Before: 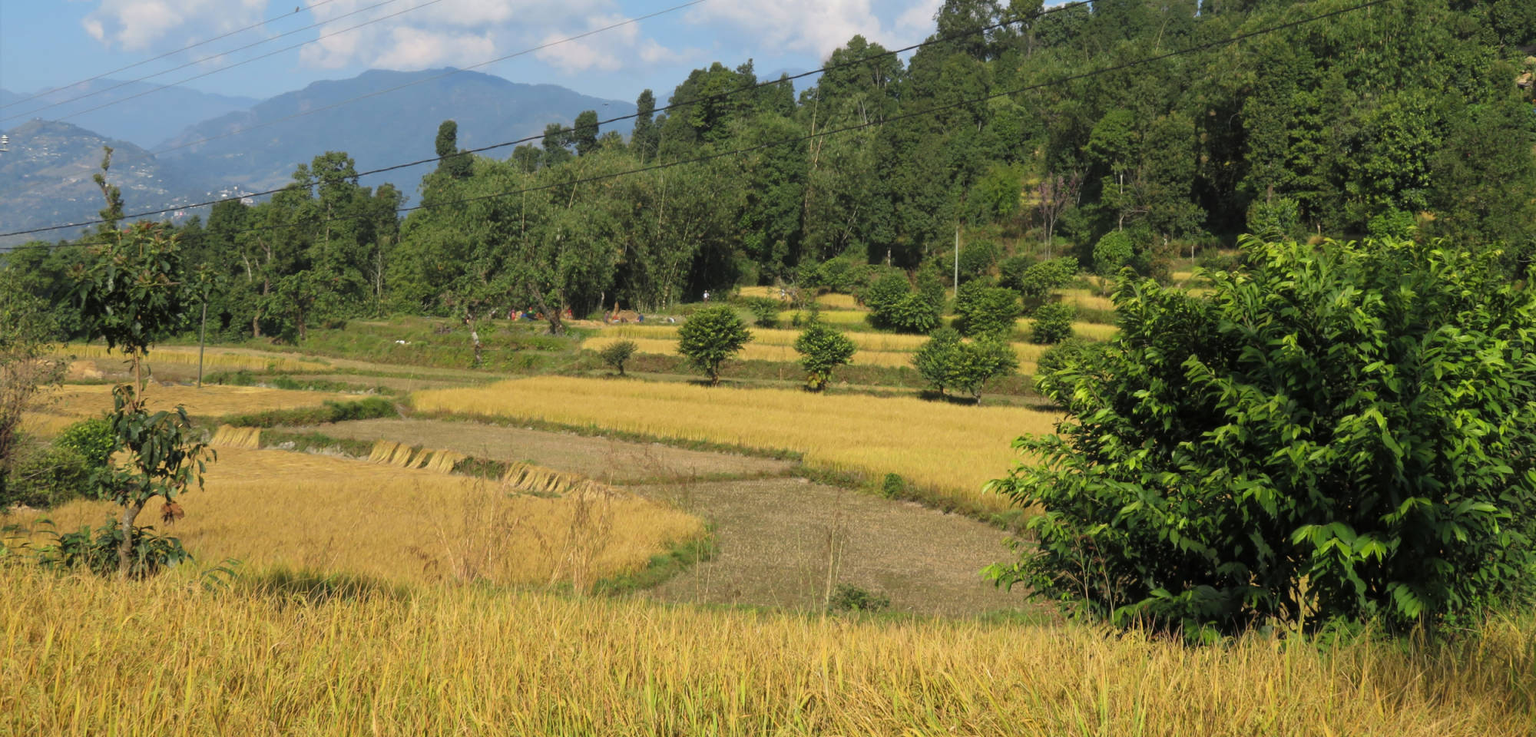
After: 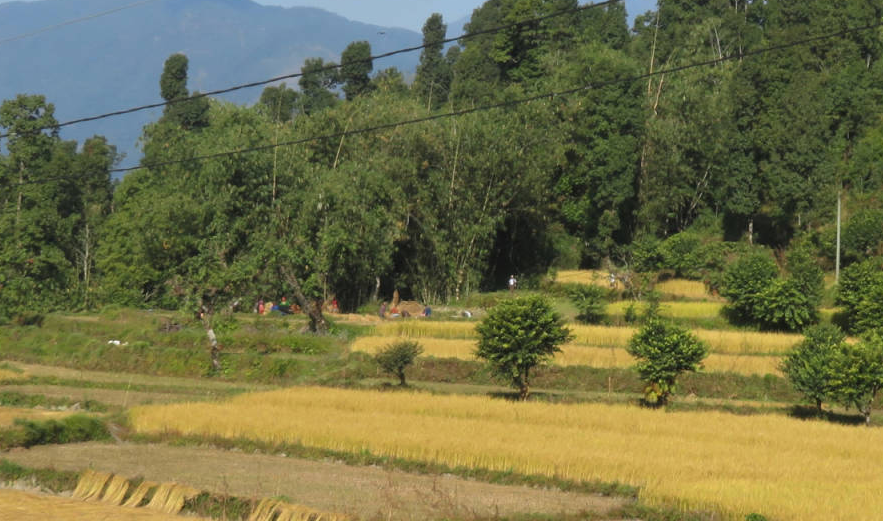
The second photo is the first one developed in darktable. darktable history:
crop: left 20.386%, top 10.832%, right 35.416%, bottom 34.846%
